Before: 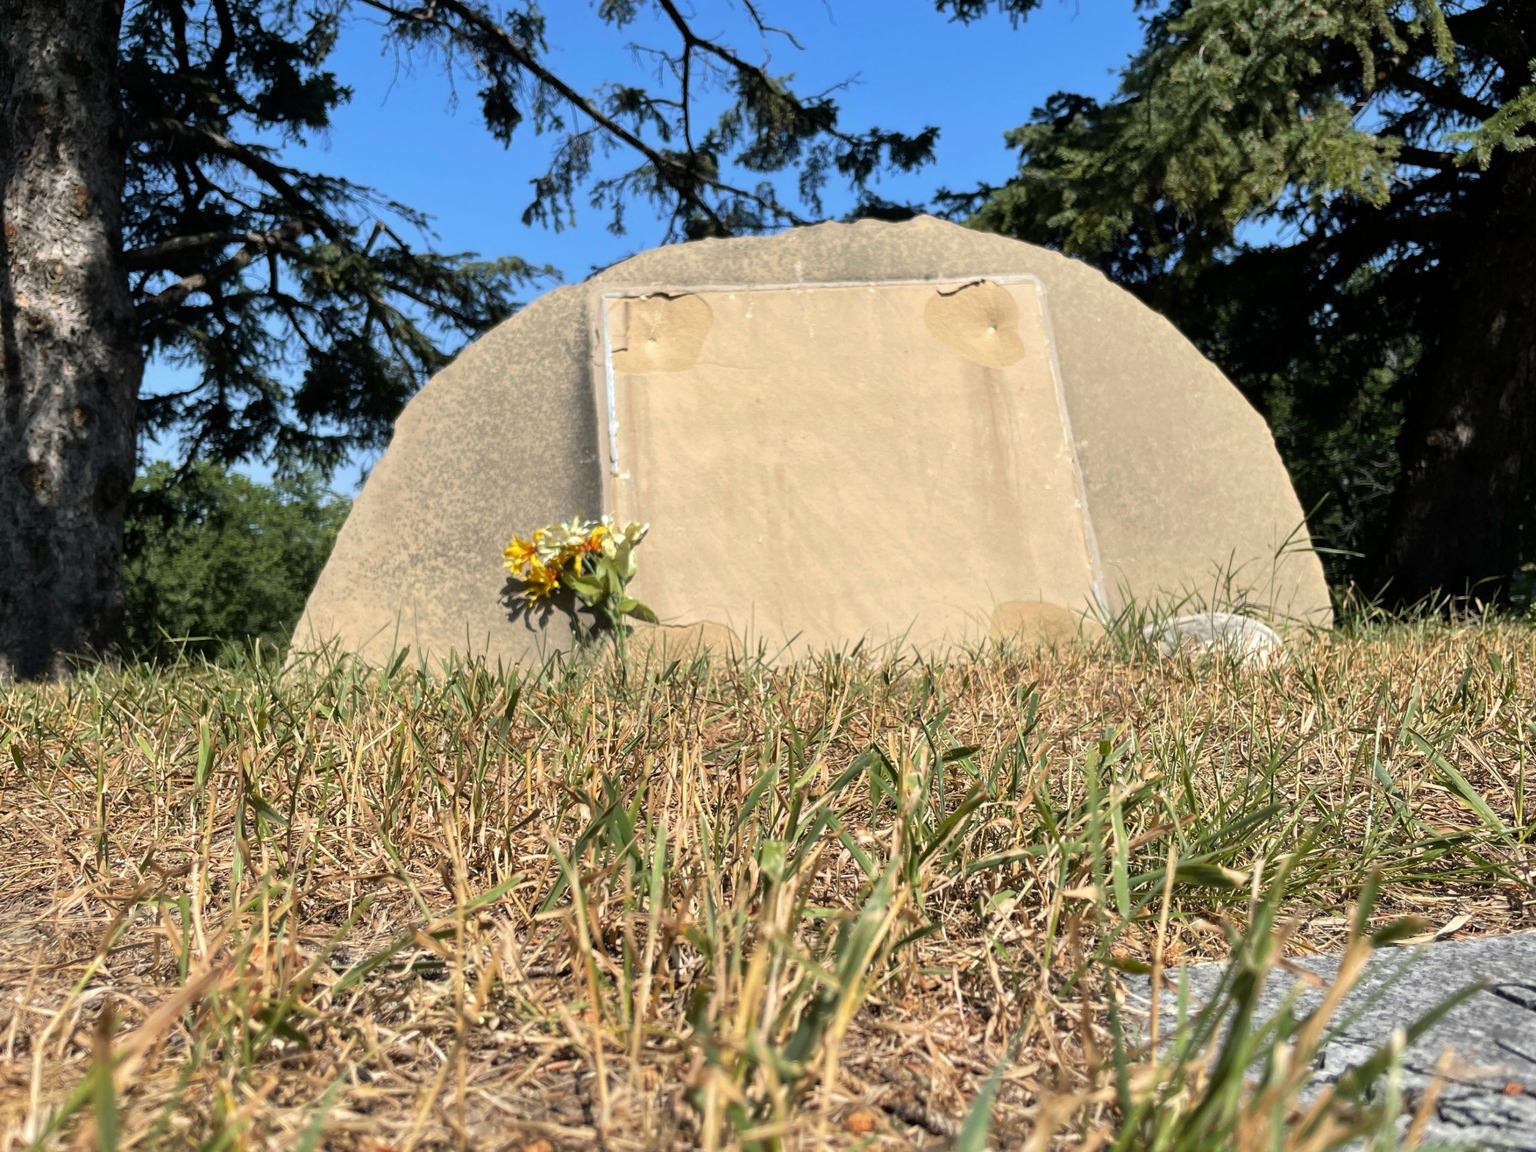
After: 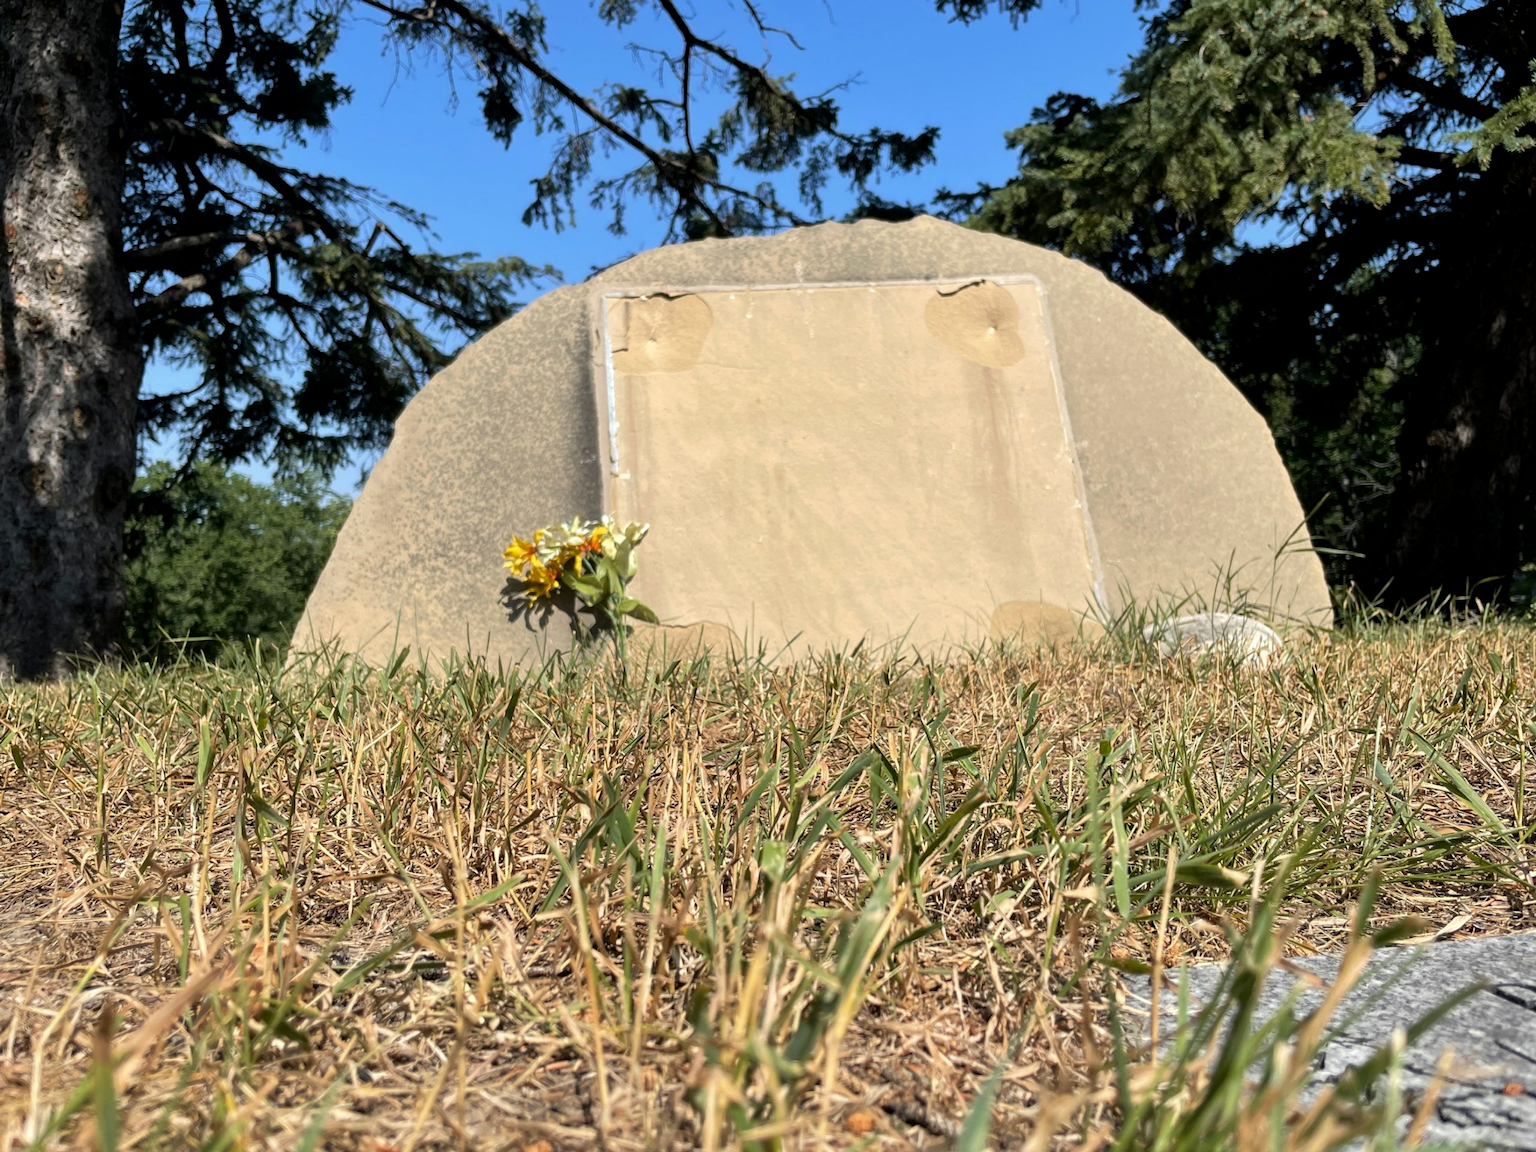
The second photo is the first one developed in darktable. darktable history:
local contrast: mode bilateral grid, contrast 20, coarseness 50, detail 102%, midtone range 0.2
exposure: black level correction 0.002, compensate highlight preservation false
